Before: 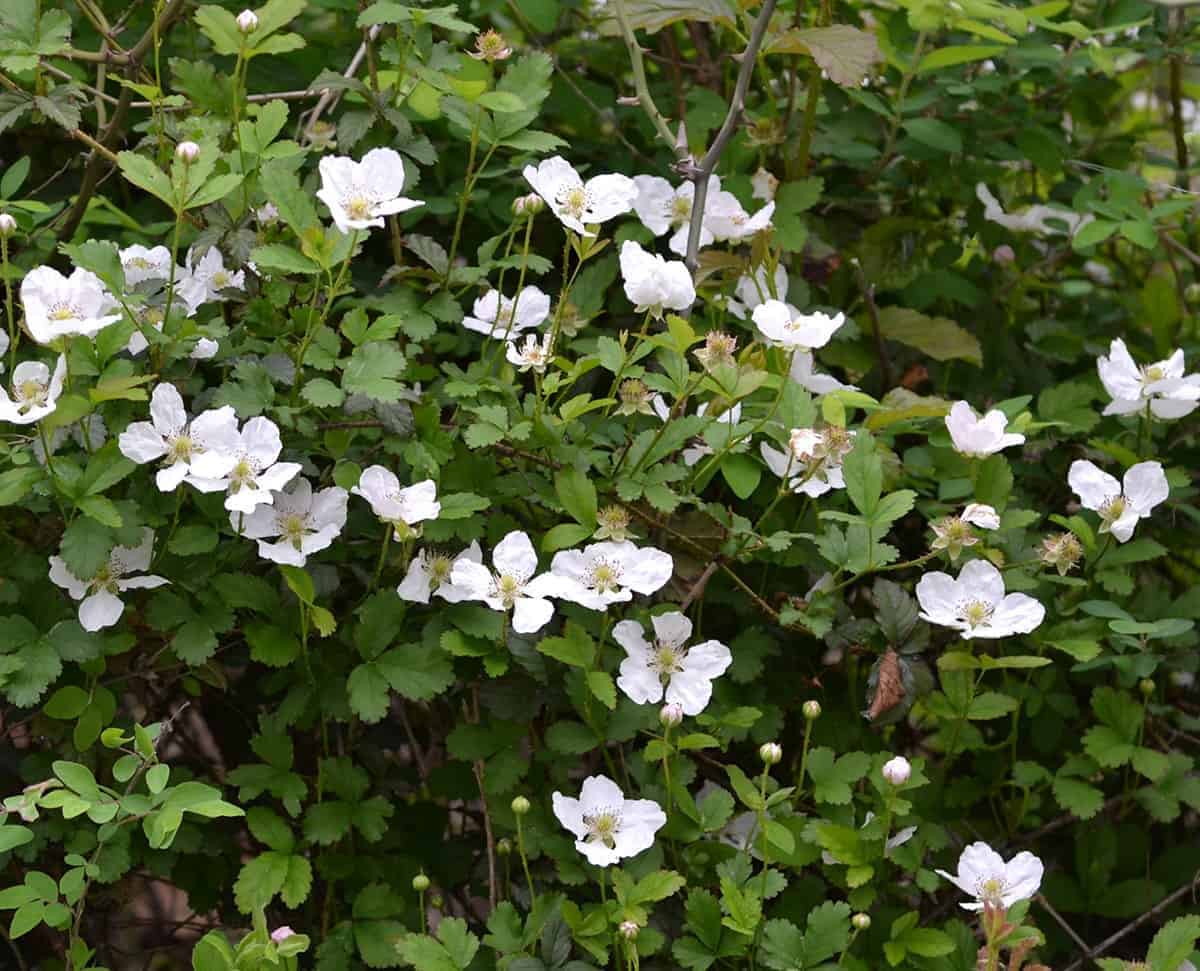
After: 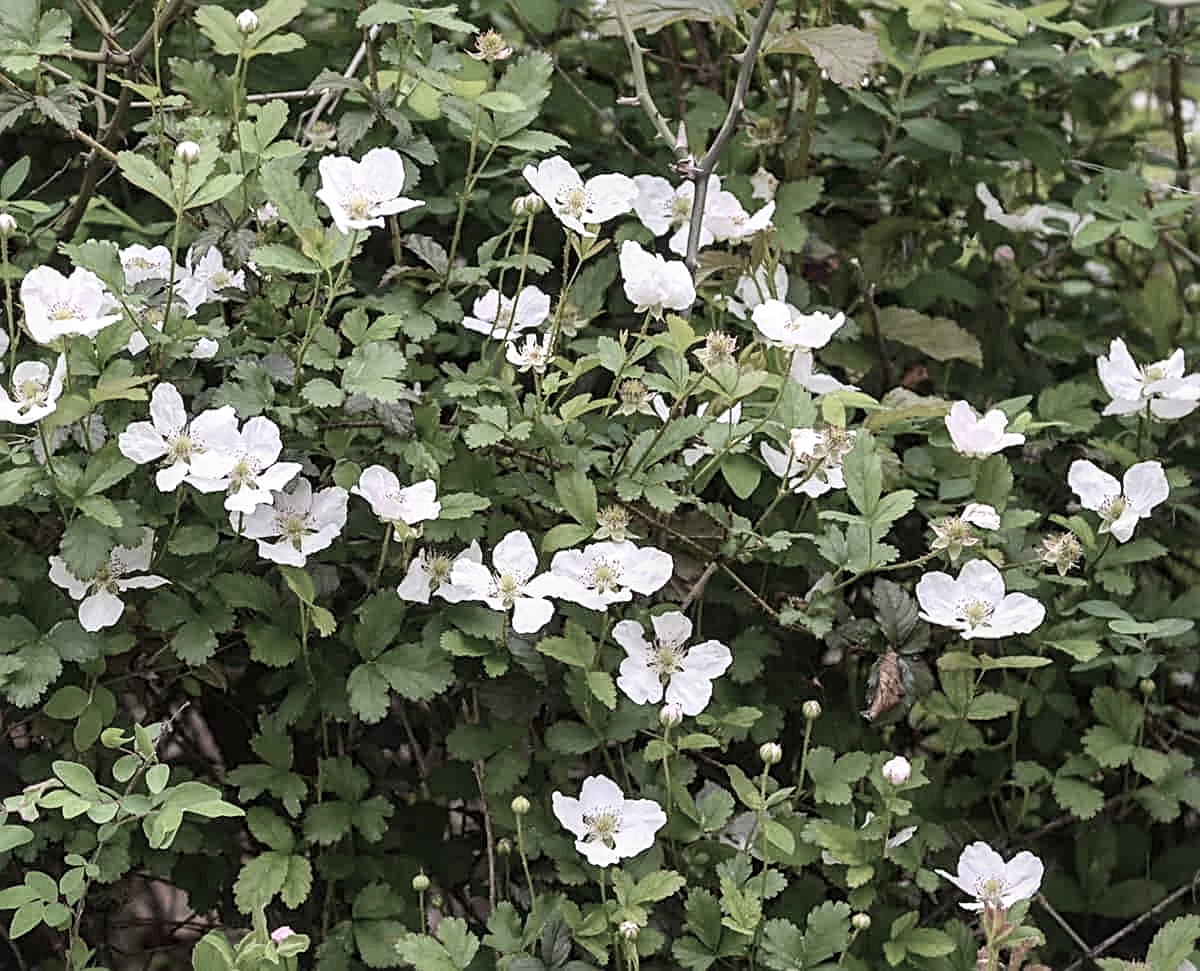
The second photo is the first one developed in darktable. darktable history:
contrast brightness saturation: contrast 0.198, brightness 0.168, saturation 0.222
local contrast: on, module defaults
sharpen: radius 2.541, amount 0.65
color zones: curves: ch0 [(0, 0.6) (0.129, 0.508) (0.193, 0.483) (0.429, 0.5) (0.571, 0.5) (0.714, 0.5) (0.857, 0.5) (1, 0.6)]; ch1 [(0, 0.481) (0.112, 0.245) (0.213, 0.223) (0.429, 0.233) (0.571, 0.231) (0.683, 0.242) (0.857, 0.296) (1, 0.481)]
